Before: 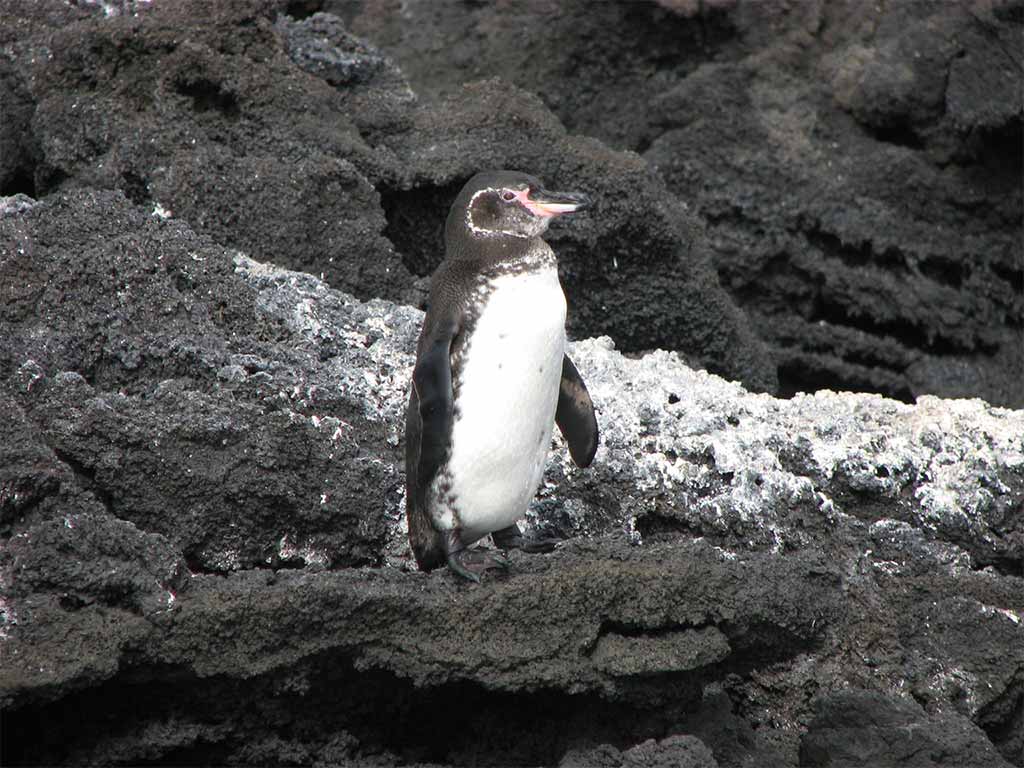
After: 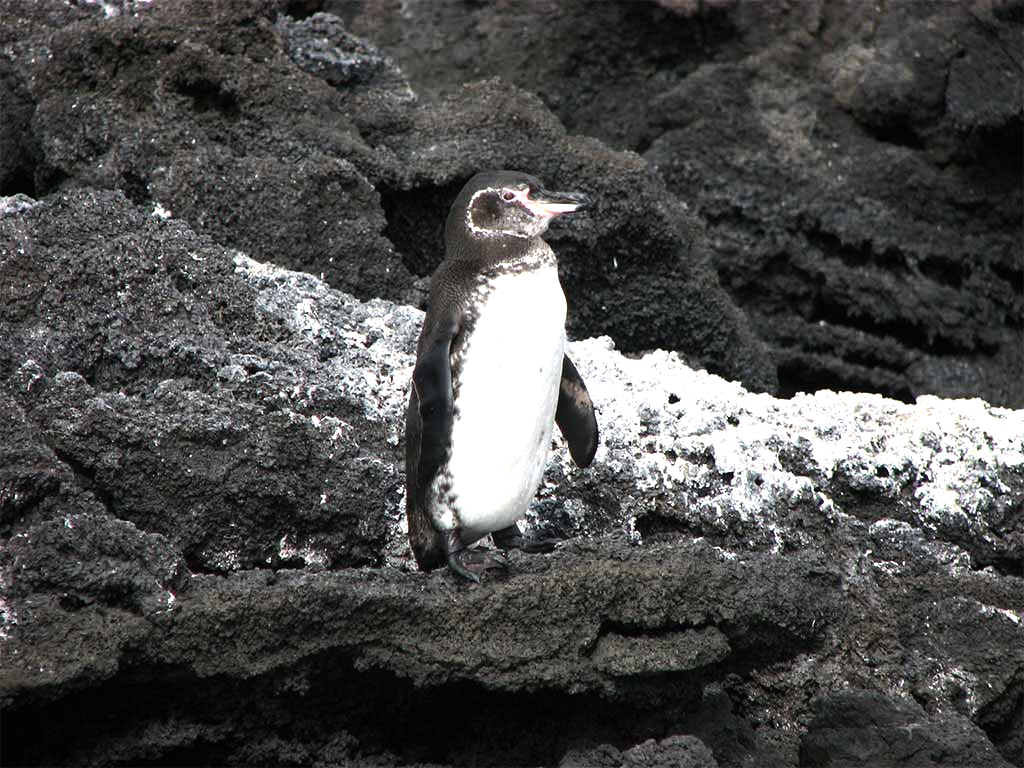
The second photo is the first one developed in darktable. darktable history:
tone equalizer: -8 EV -0.73 EV, -7 EV -0.73 EV, -6 EV -0.586 EV, -5 EV -0.41 EV, -3 EV 0.4 EV, -2 EV 0.6 EV, -1 EV 0.695 EV, +0 EV 0.762 EV, edges refinement/feathering 500, mask exposure compensation -1.57 EV, preserve details no
